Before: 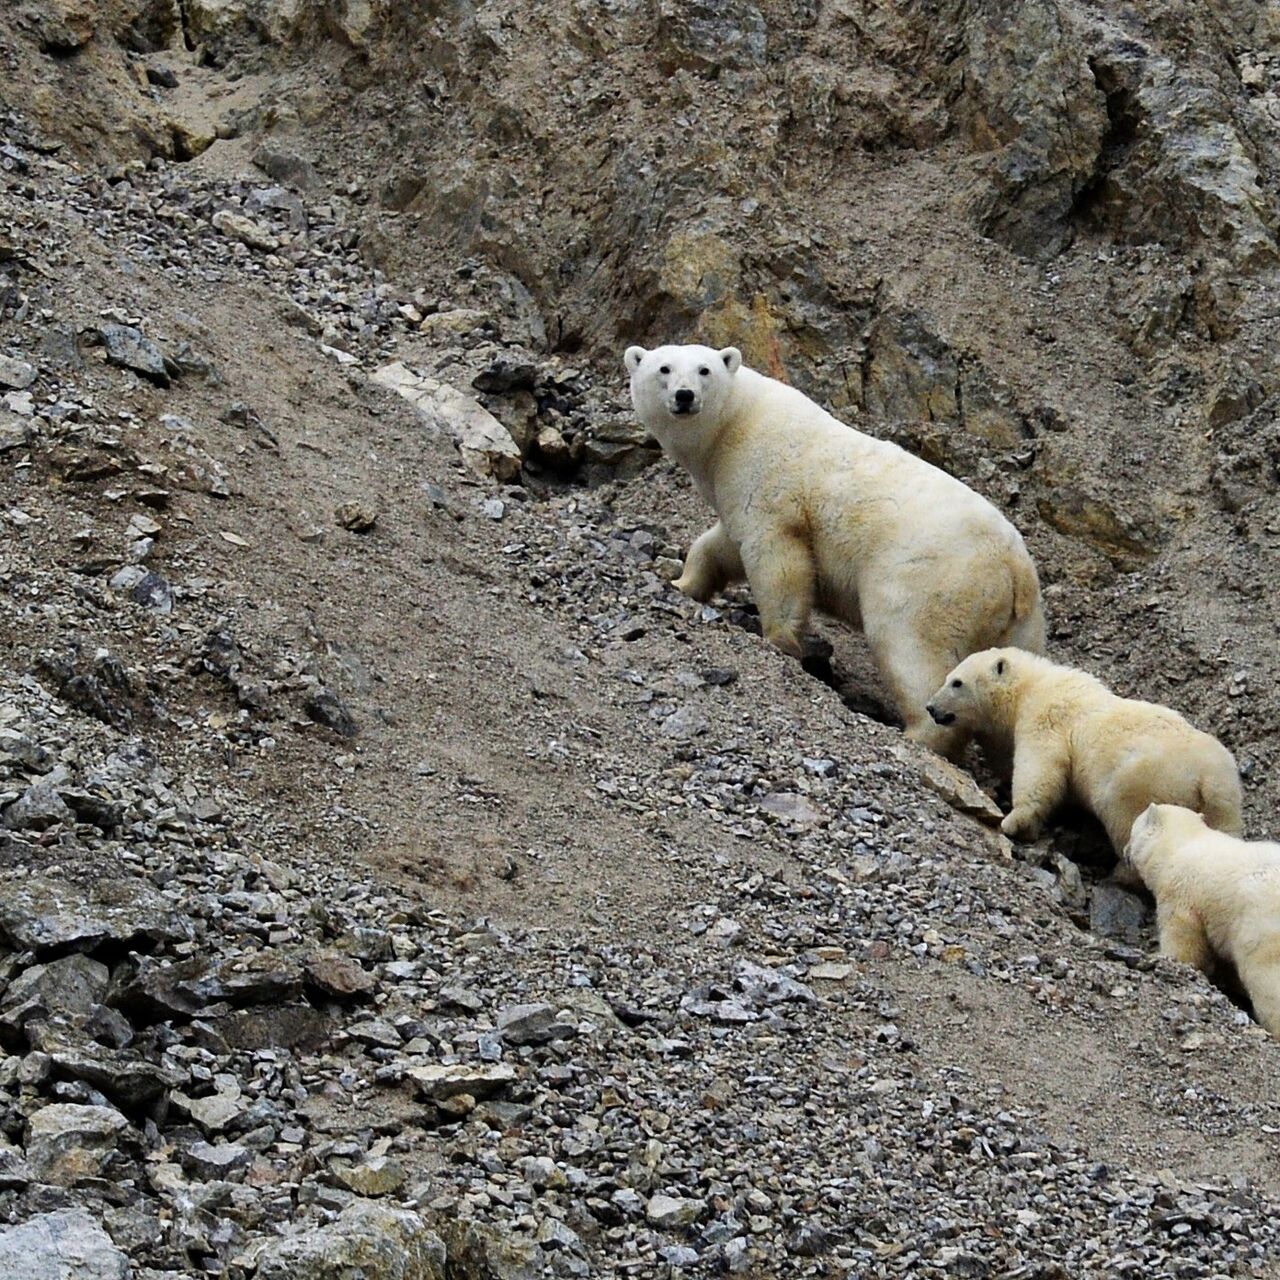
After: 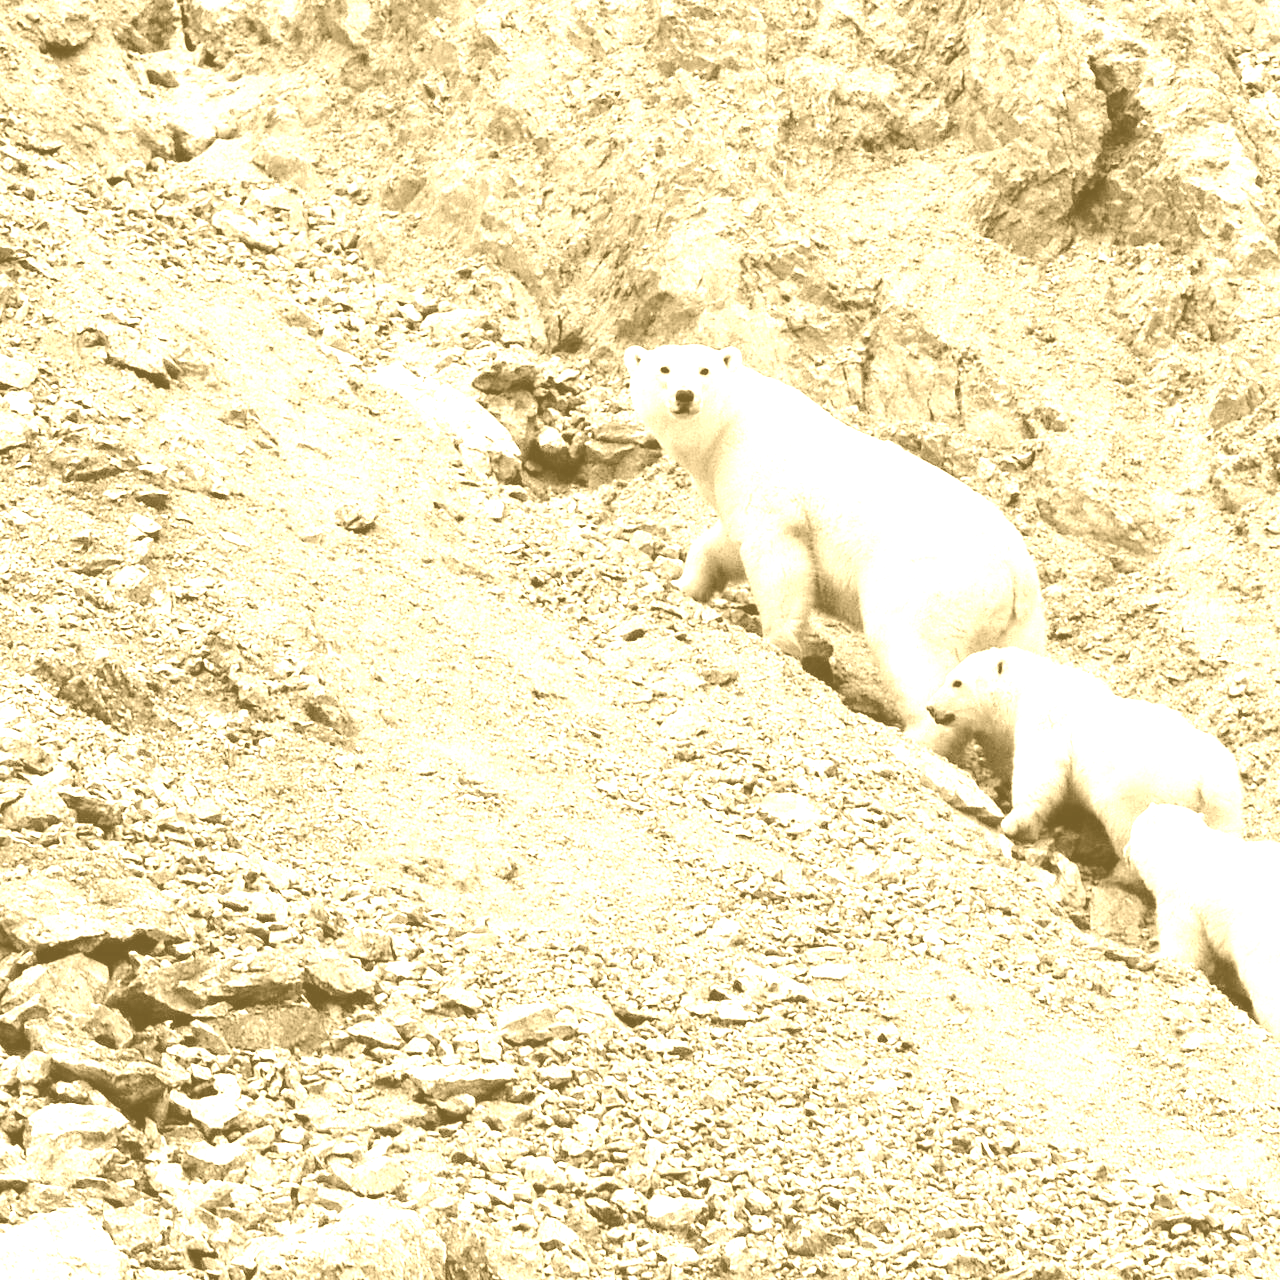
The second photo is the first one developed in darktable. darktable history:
colorize: hue 36°, source mix 100%
tone curve: curves: ch0 [(0, 0.013) (0.129, 0.1) (0.327, 0.382) (0.489, 0.573) (0.66, 0.748) (0.858, 0.926) (1, 0.977)]; ch1 [(0, 0) (0.353, 0.344) (0.45, 0.46) (0.498, 0.495) (0.521, 0.506) (0.563, 0.559) (0.592, 0.585) (0.657, 0.655) (1, 1)]; ch2 [(0, 0) (0.333, 0.346) (0.375, 0.375) (0.427, 0.44) (0.5, 0.501) (0.505, 0.499) (0.528, 0.533) (0.579, 0.61) (0.612, 0.644) (0.66, 0.715) (1, 1)], color space Lab, independent channels, preserve colors none
contrast brightness saturation: contrast -0.26, saturation -0.43
white balance: red 1.045, blue 0.932
exposure: black level correction 0, exposure 1.45 EV, compensate exposure bias true, compensate highlight preservation false
